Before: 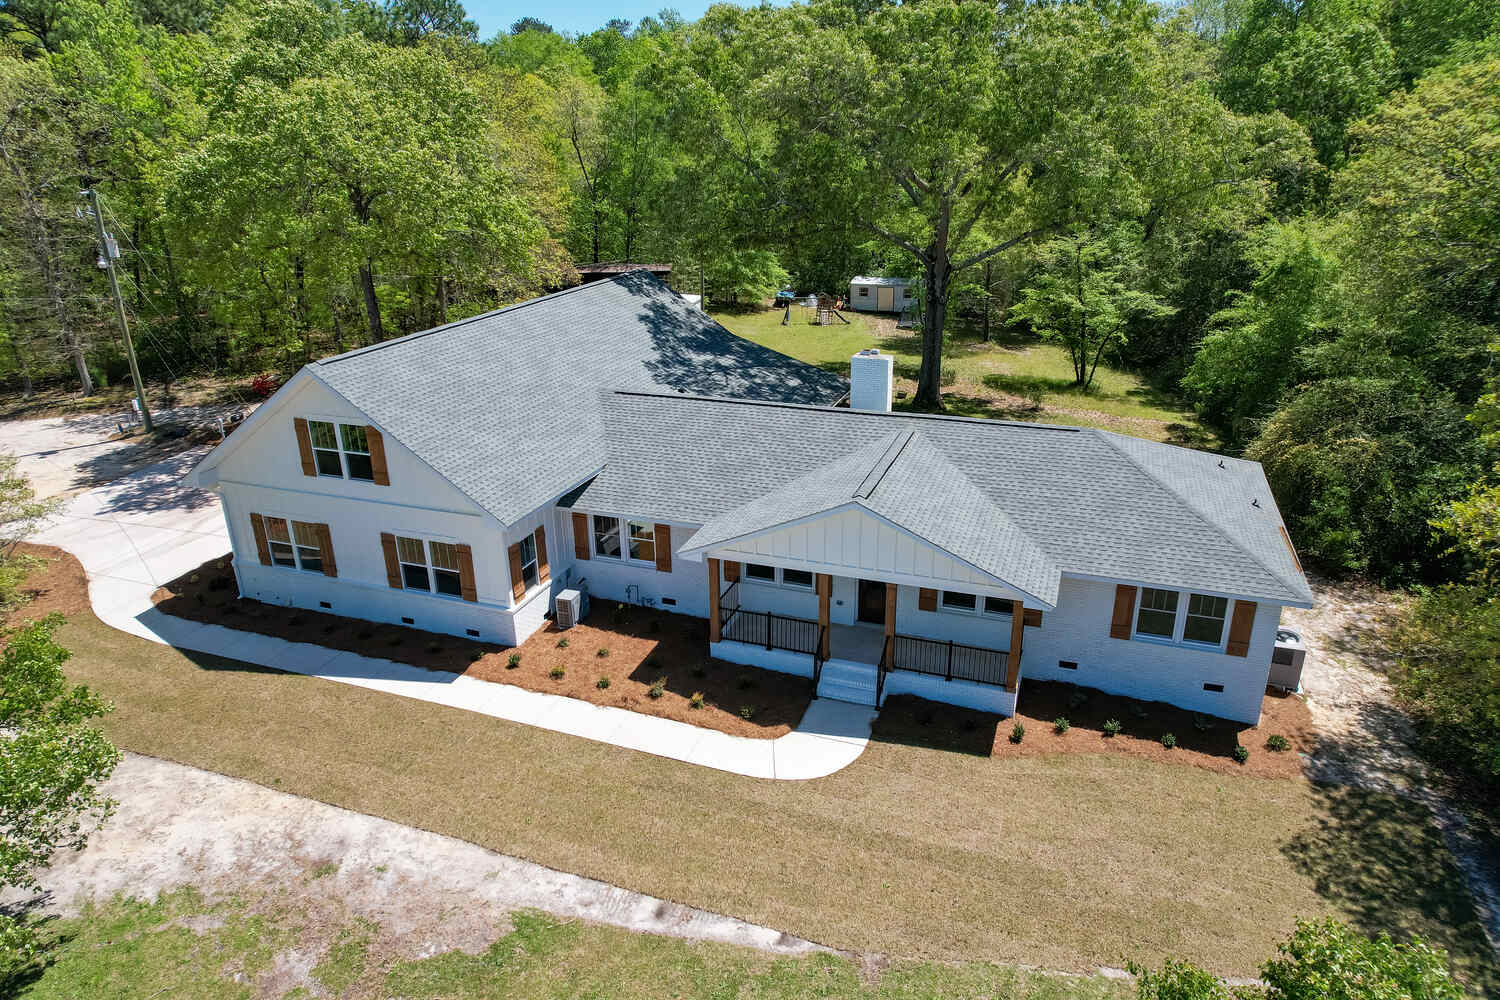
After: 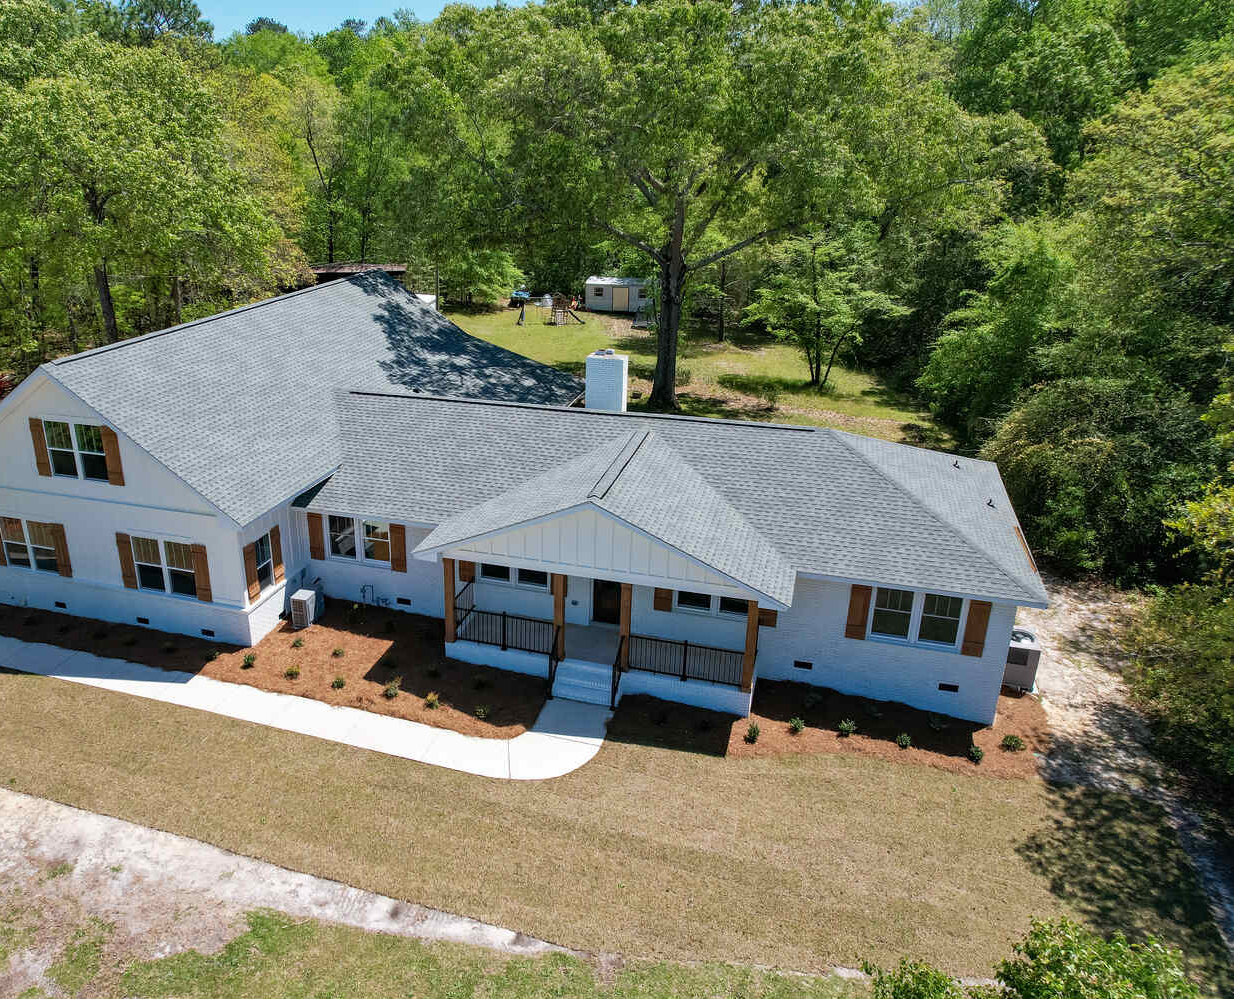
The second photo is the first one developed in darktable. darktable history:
crop: left 17.68%, bottom 0.022%
